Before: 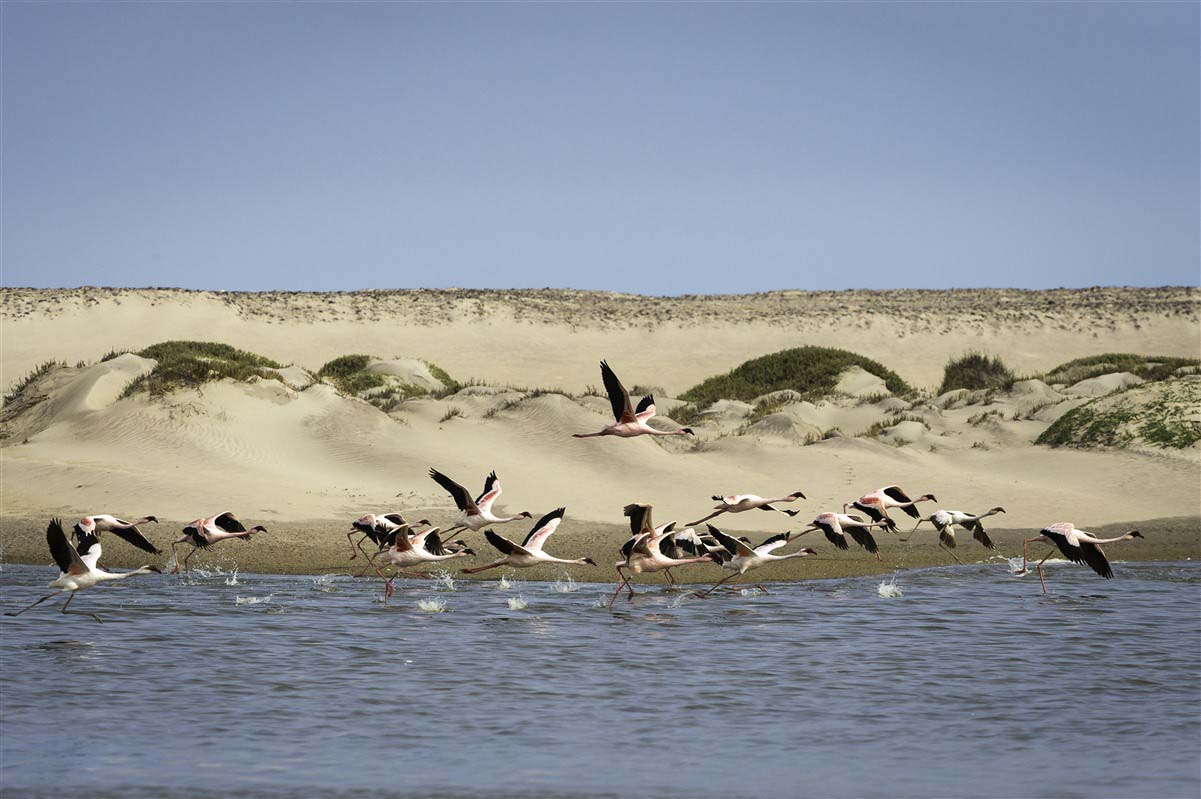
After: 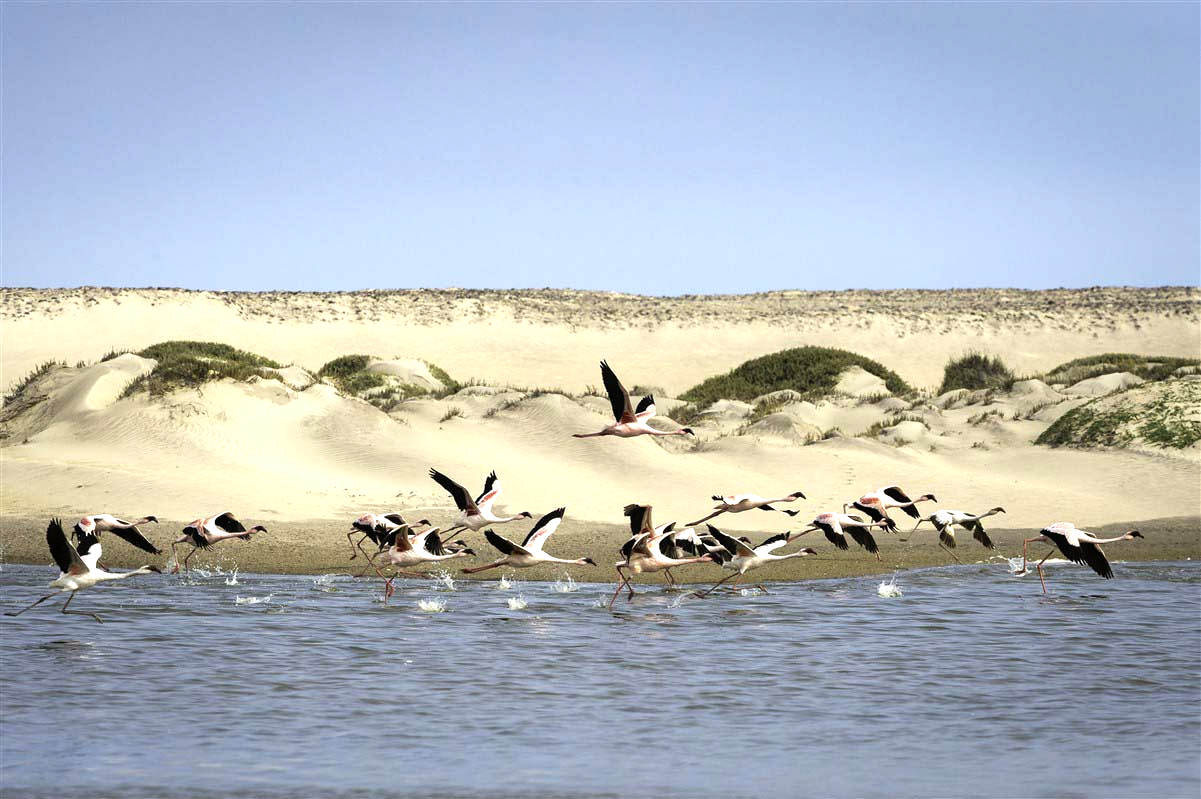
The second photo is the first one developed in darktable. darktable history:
tone equalizer: -8 EV -0.718 EV, -7 EV -0.731 EV, -6 EV -0.576 EV, -5 EV -0.362 EV, -3 EV 0.402 EV, -2 EV 0.6 EV, -1 EV 0.699 EV, +0 EV 0.764 EV
